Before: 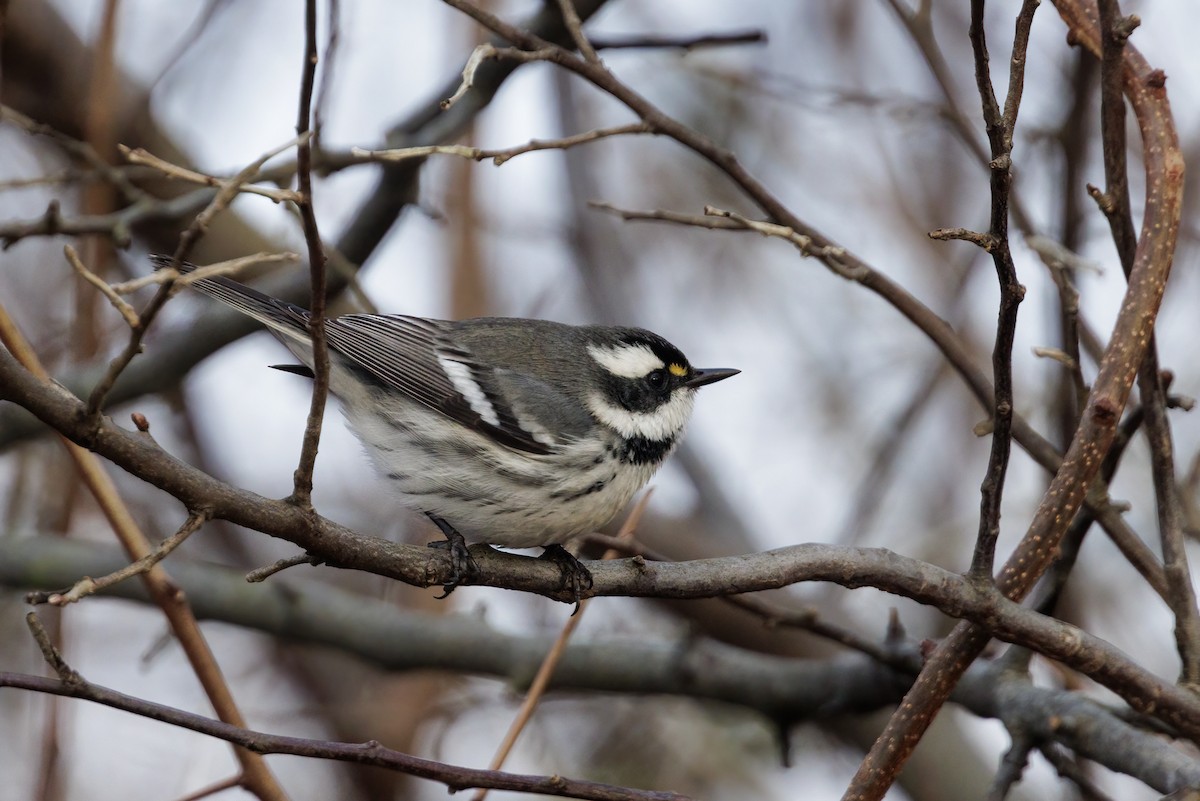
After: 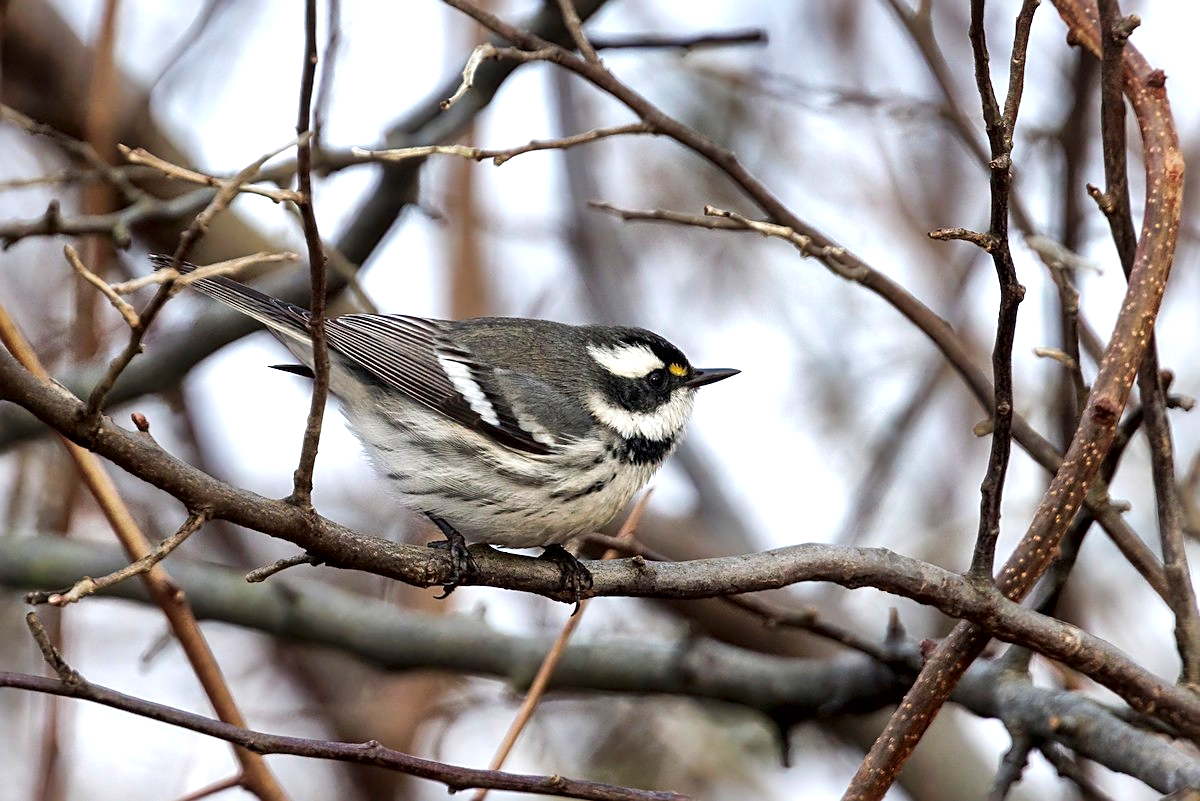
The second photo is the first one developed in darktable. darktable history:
white balance: emerald 1
sharpen: on, module defaults
local contrast: mode bilateral grid, contrast 20, coarseness 50, detail 171%, midtone range 0.2
exposure: exposure 0.6 EV, compensate highlight preservation false
